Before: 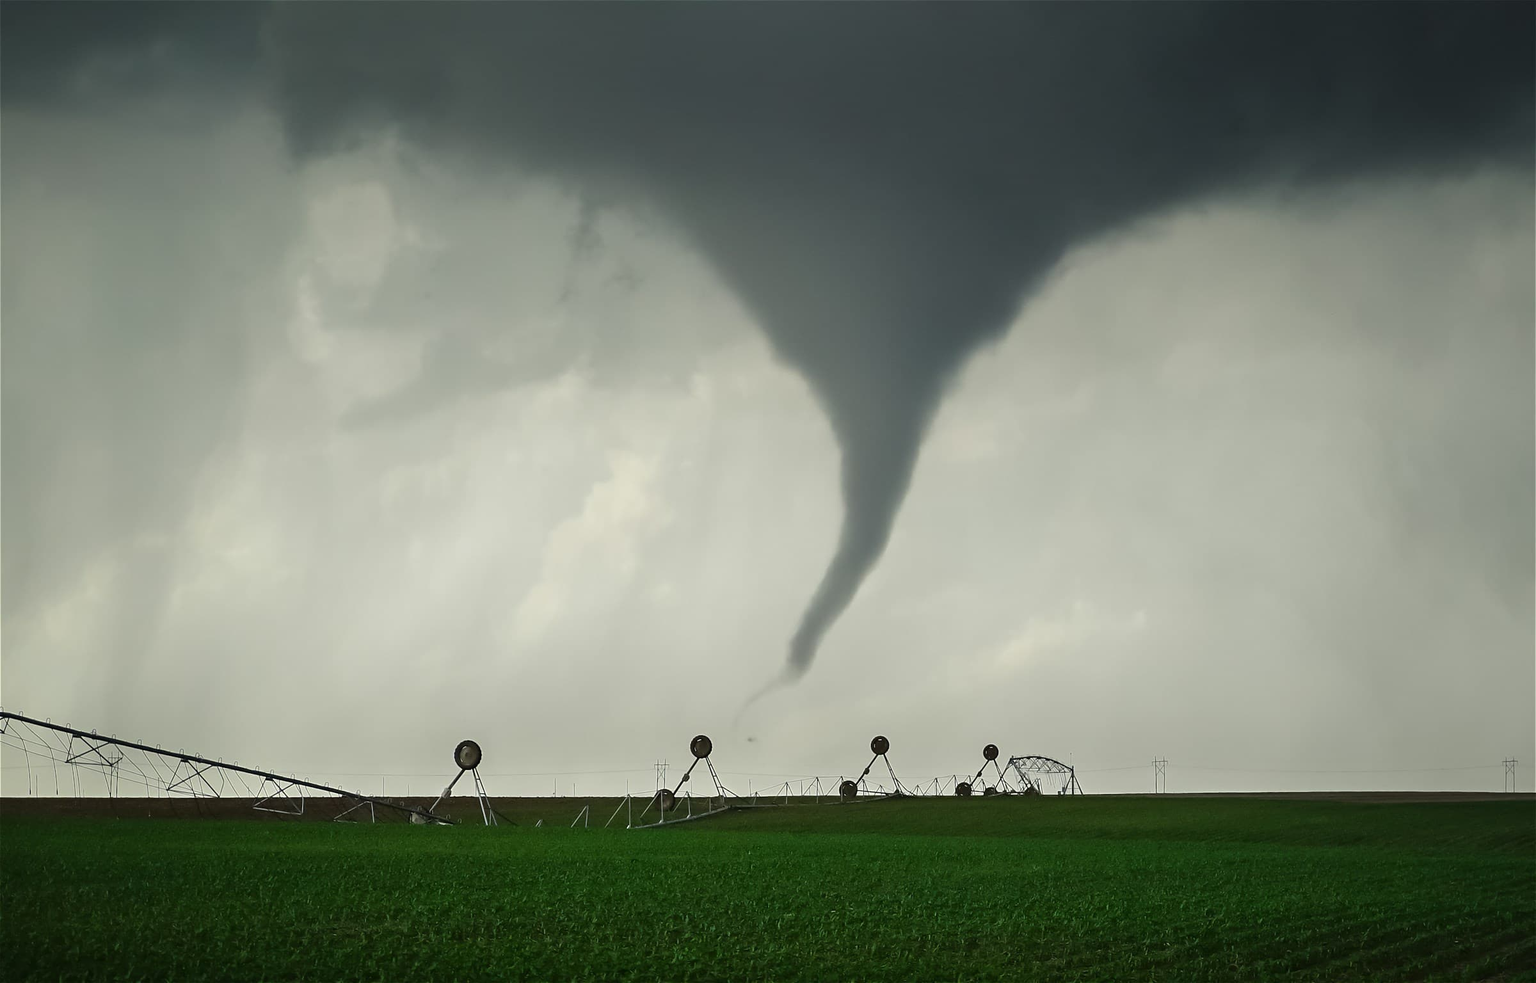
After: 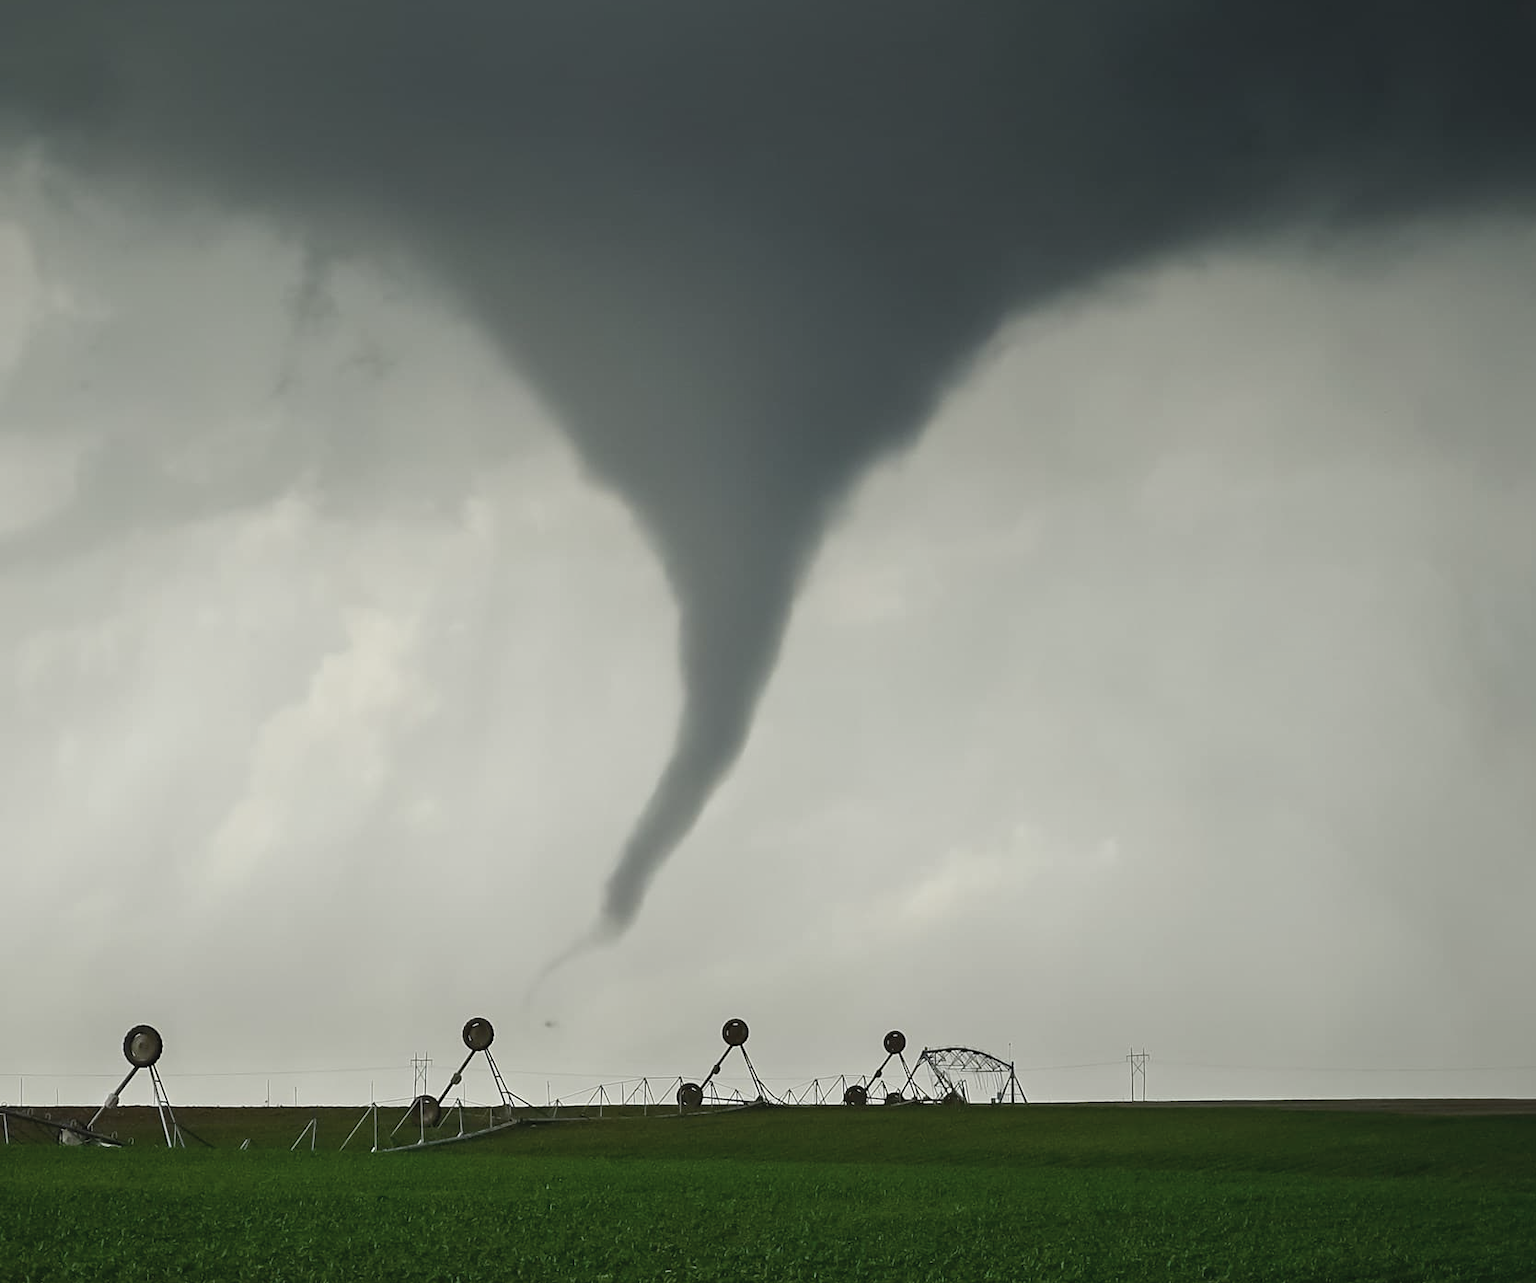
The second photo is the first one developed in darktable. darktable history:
contrast brightness saturation: contrast -0.05, saturation -0.41
crop and rotate: left 24.034%, top 2.838%, right 6.406%, bottom 6.299%
color balance rgb: perceptual saturation grading › global saturation 35%, perceptual saturation grading › highlights -25%, perceptual saturation grading › shadows 25%, global vibrance 10%
